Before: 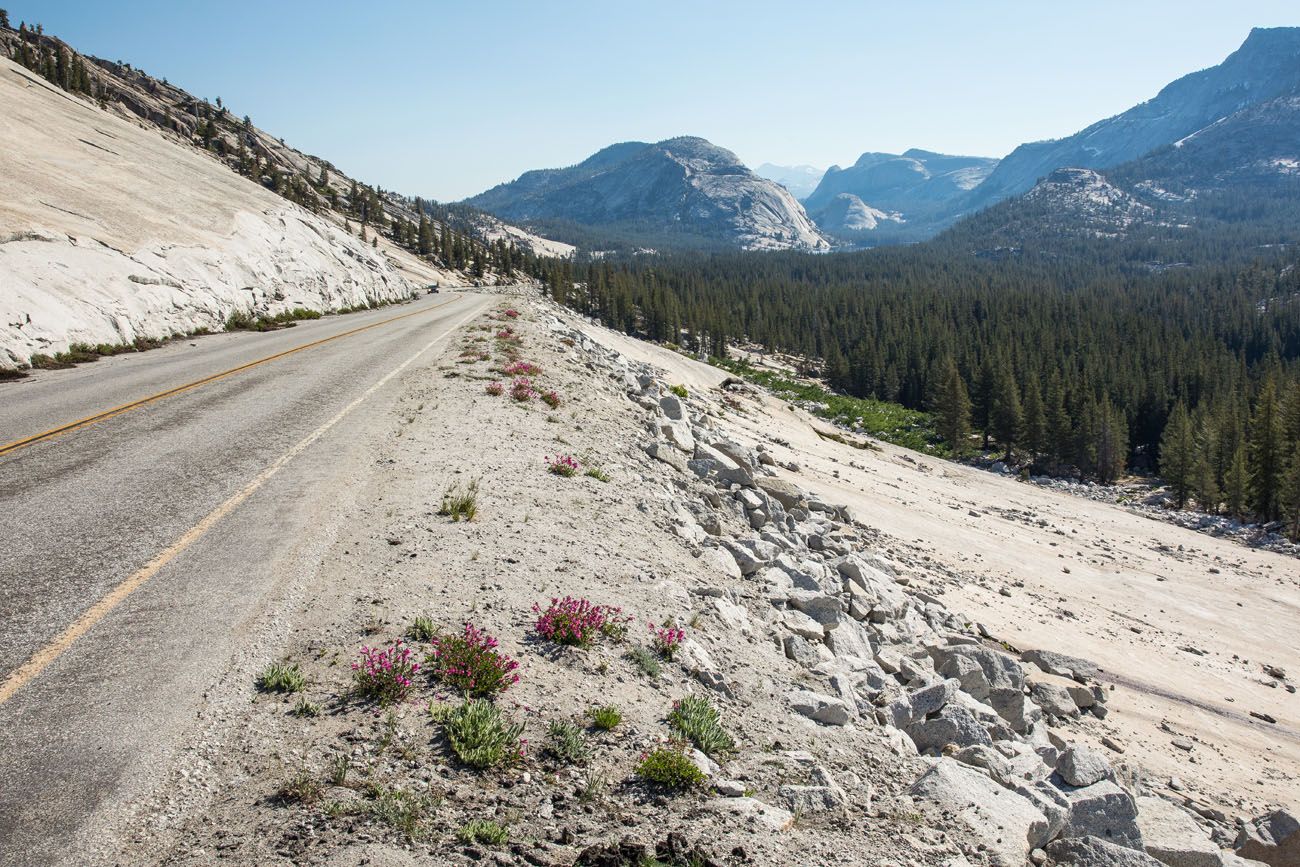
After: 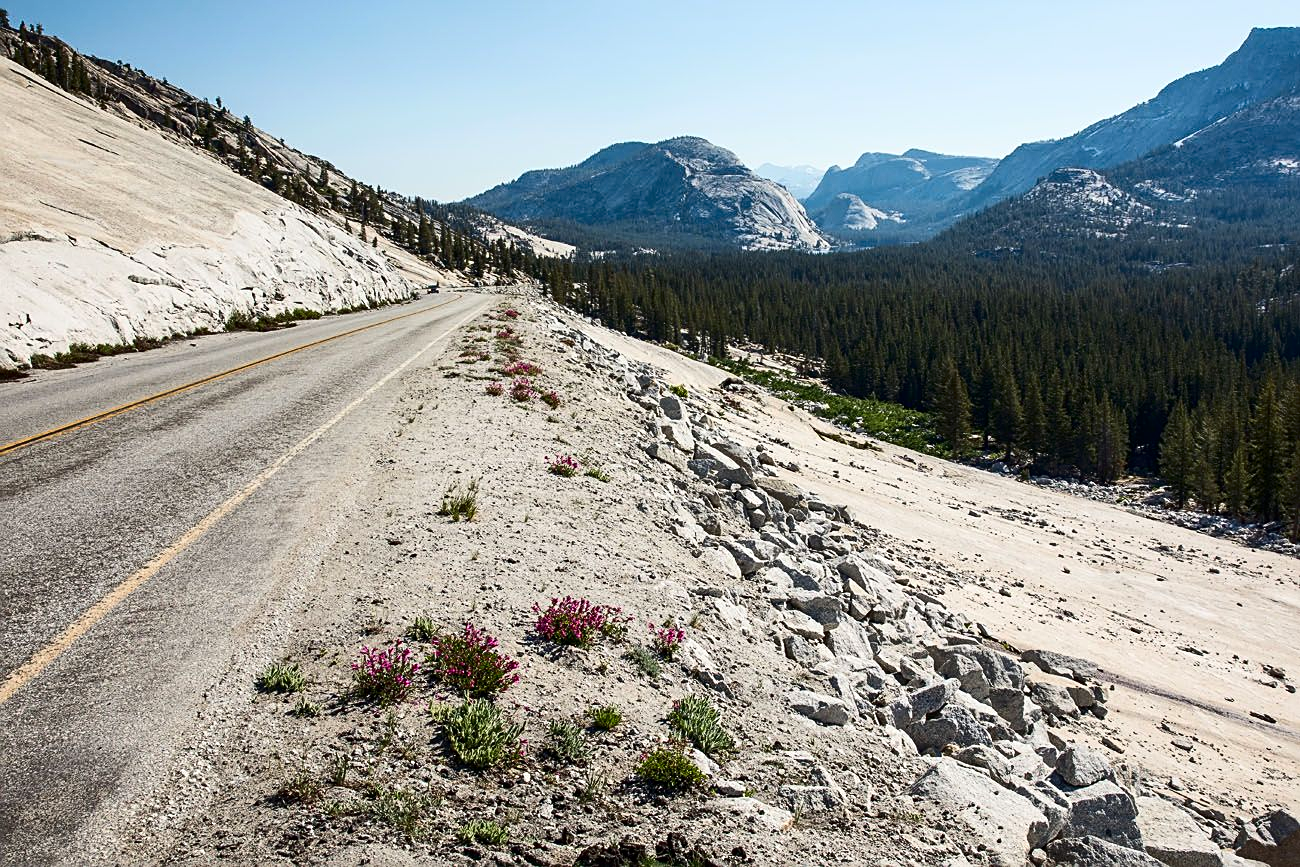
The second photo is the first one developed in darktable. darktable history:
contrast brightness saturation: contrast 0.195, brightness -0.108, saturation 0.104
sharpen: on, module defaults
